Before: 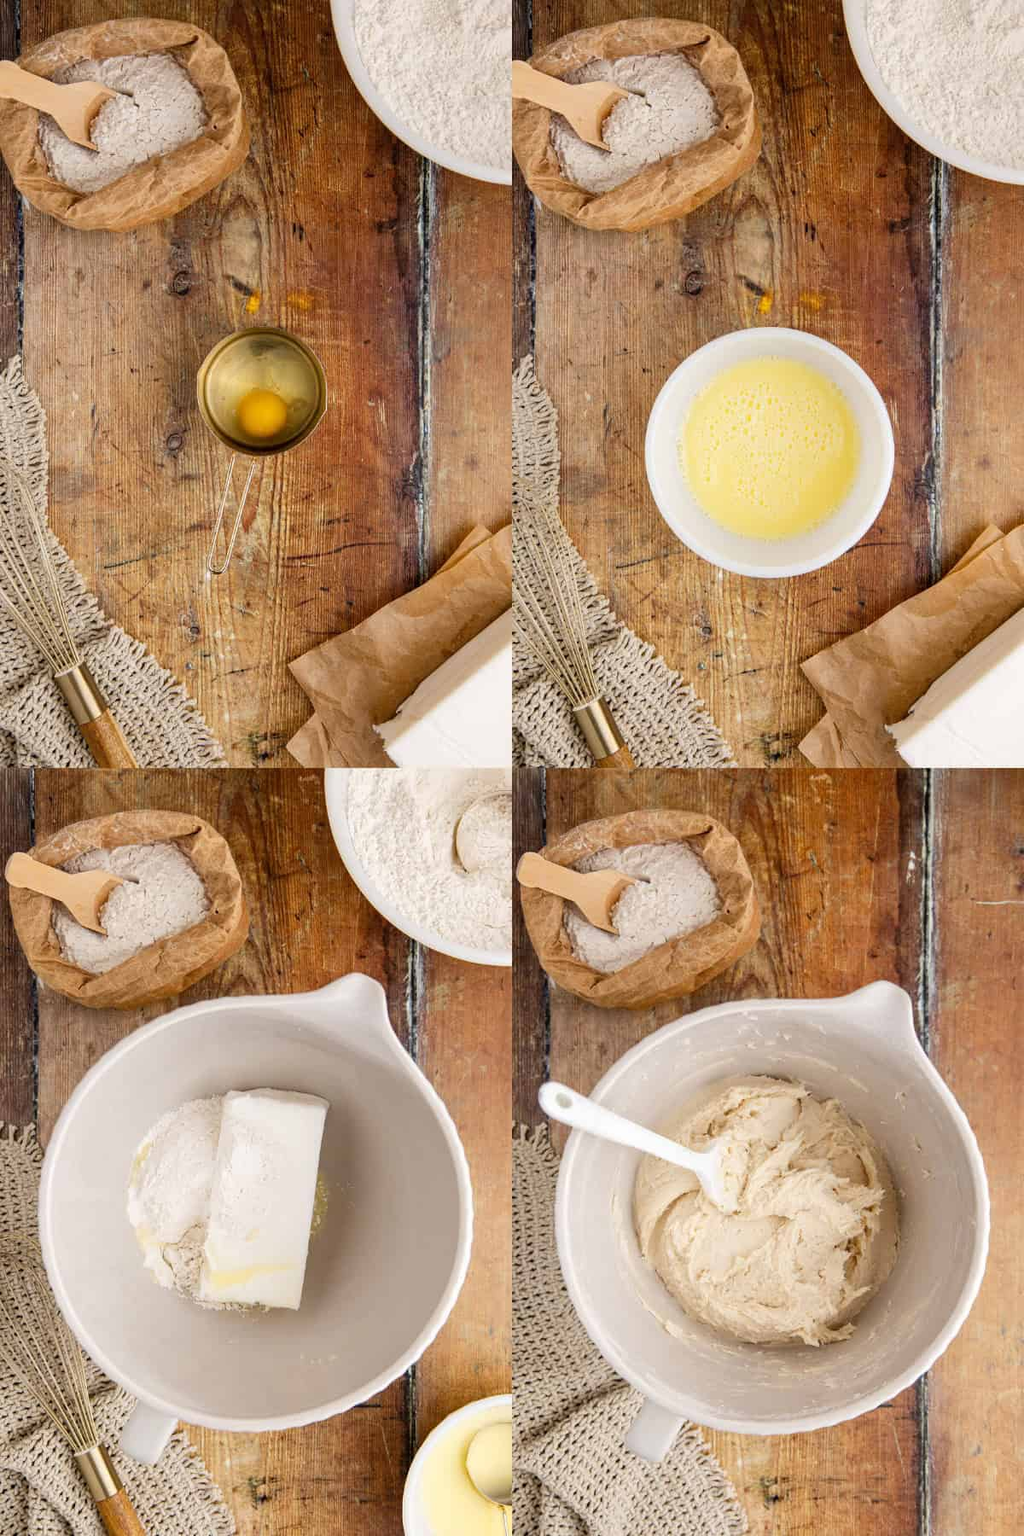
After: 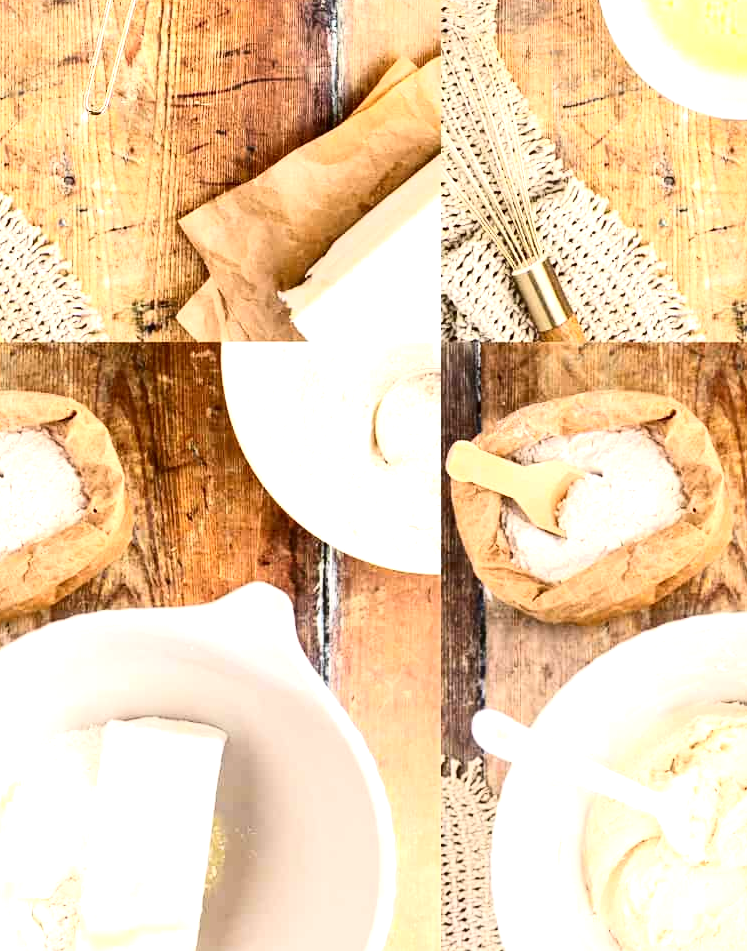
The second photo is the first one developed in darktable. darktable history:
crop: left 13.25%, top 31.042%, right 24.451%, bottom 16.078%
exposure: black level correction 0, exposure 1.1 EV, compensate highlight preservation false
contrast brightness saturation: contrast 0.278
